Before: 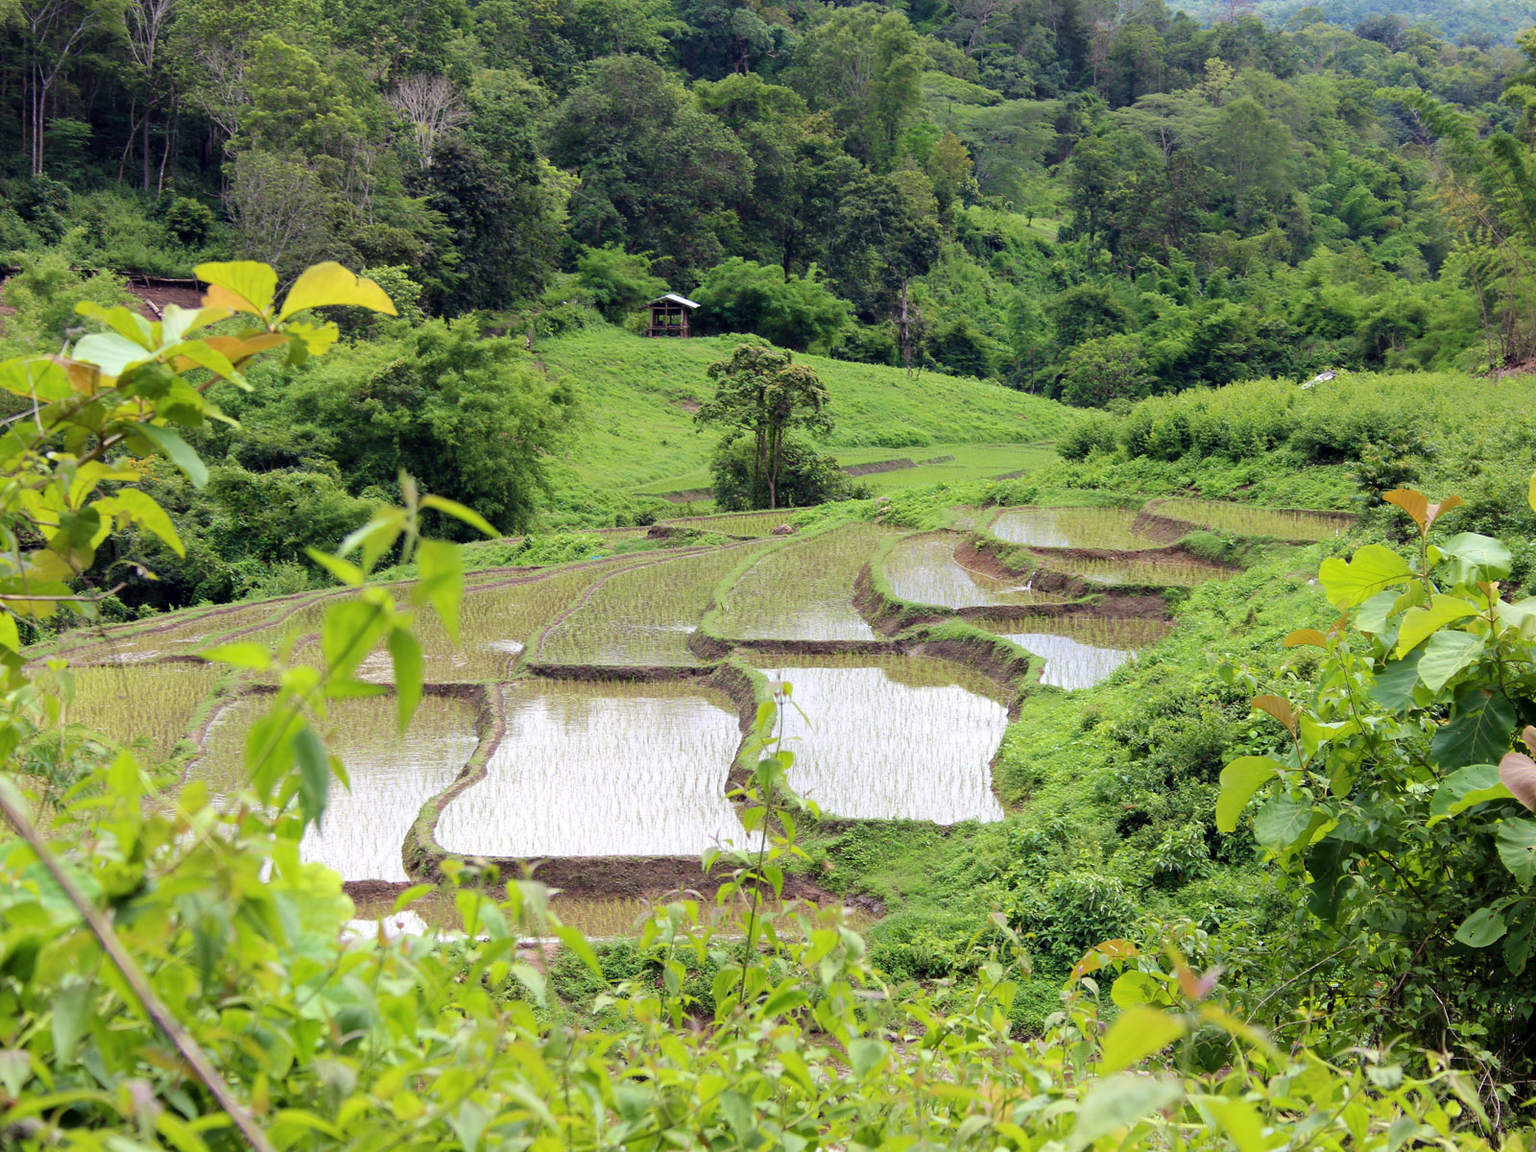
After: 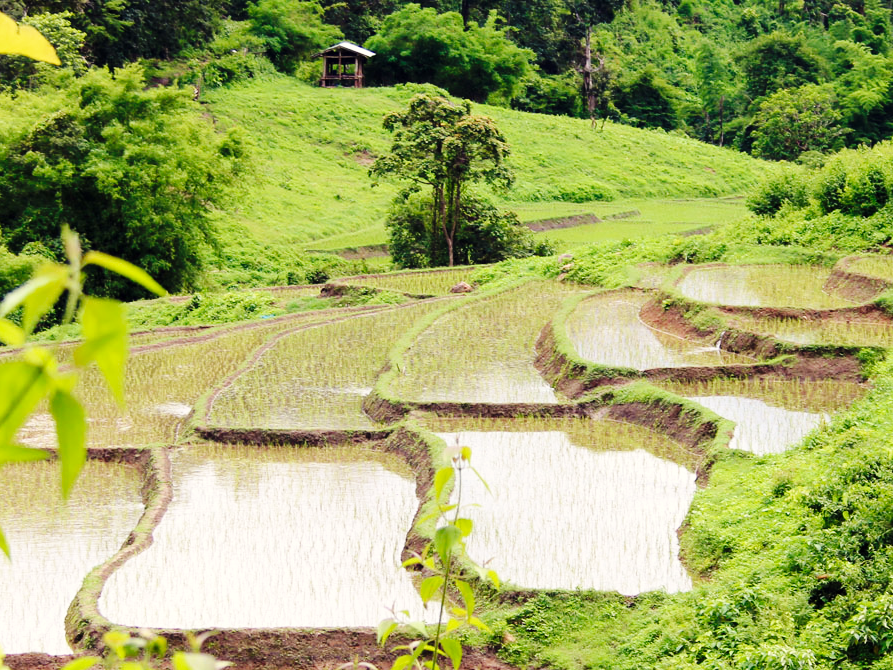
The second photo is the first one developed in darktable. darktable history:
base curve: curves: ch0 [(0, 0) (0.036, 0.025) (0.121, 0.166) (0.206, 0.329) (0.605, 0.79) (1, 1)], preserve colors none
white balance: red 1.045, blue 0.932
crop and rotate: left 22.13%, top 22.054%, right 22.026%, bottom 22.102%
